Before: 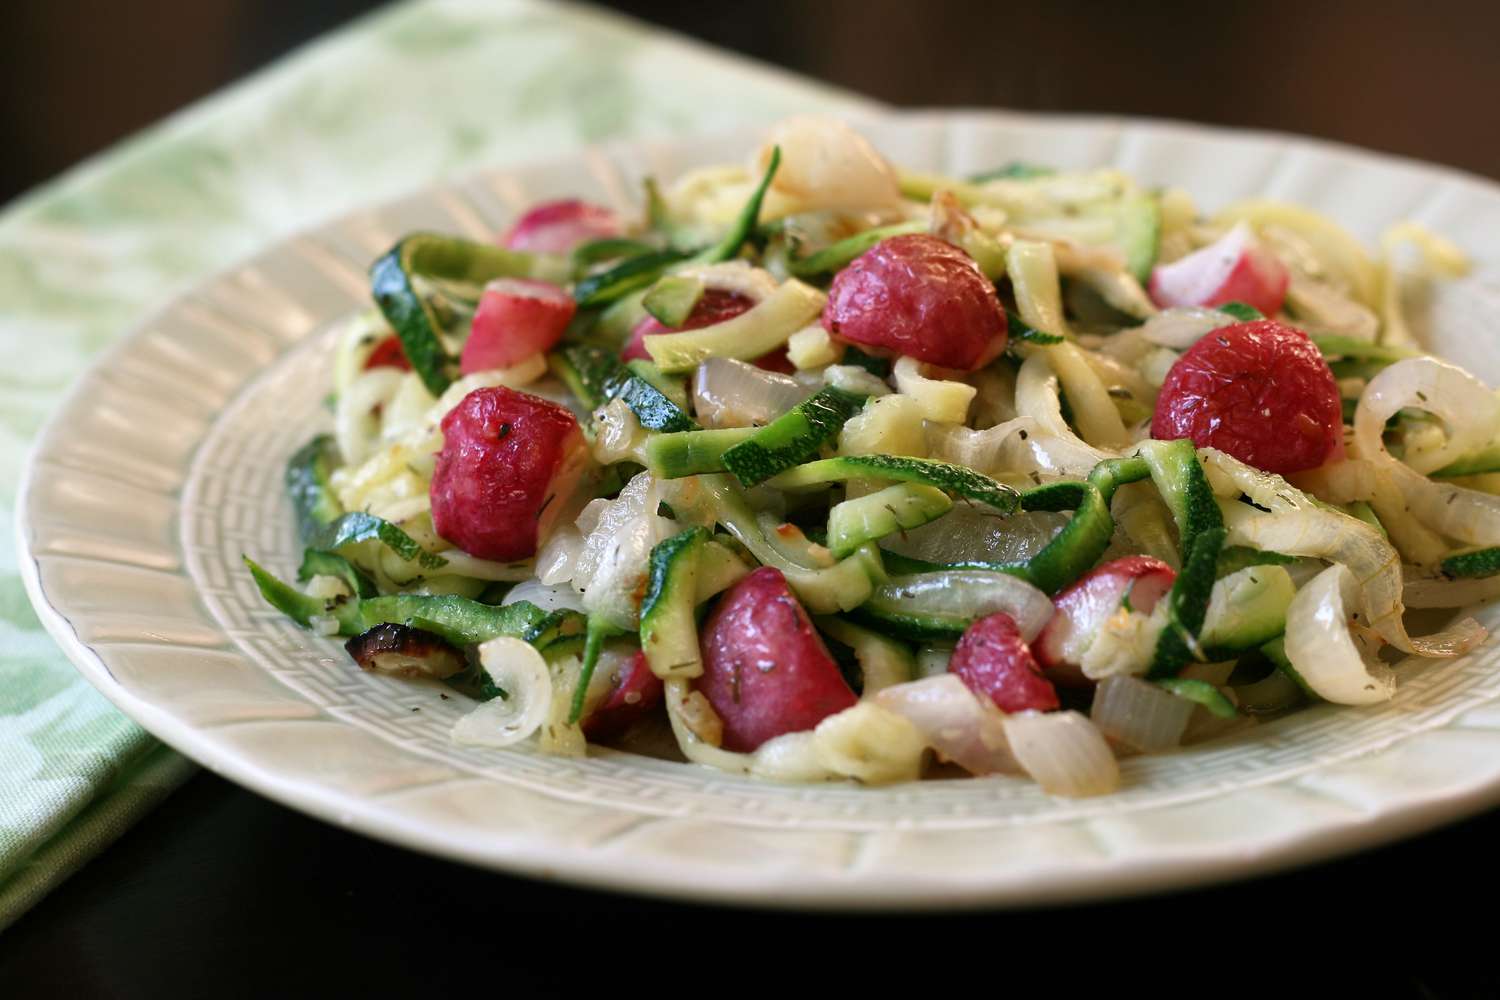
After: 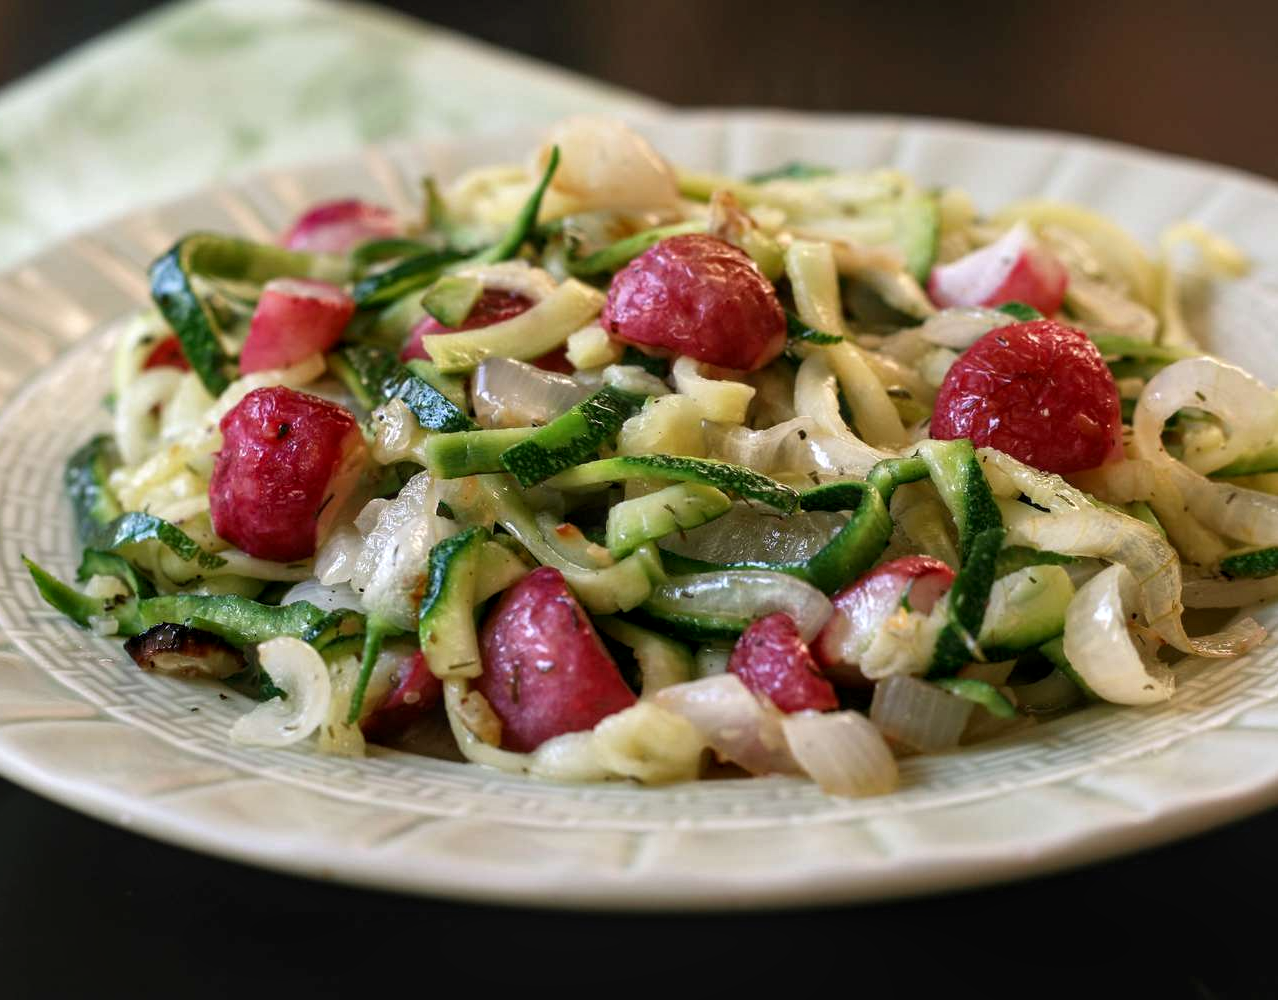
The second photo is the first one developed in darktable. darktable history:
local contrast: on, module defaults
crop and rotate: left 14.74%
